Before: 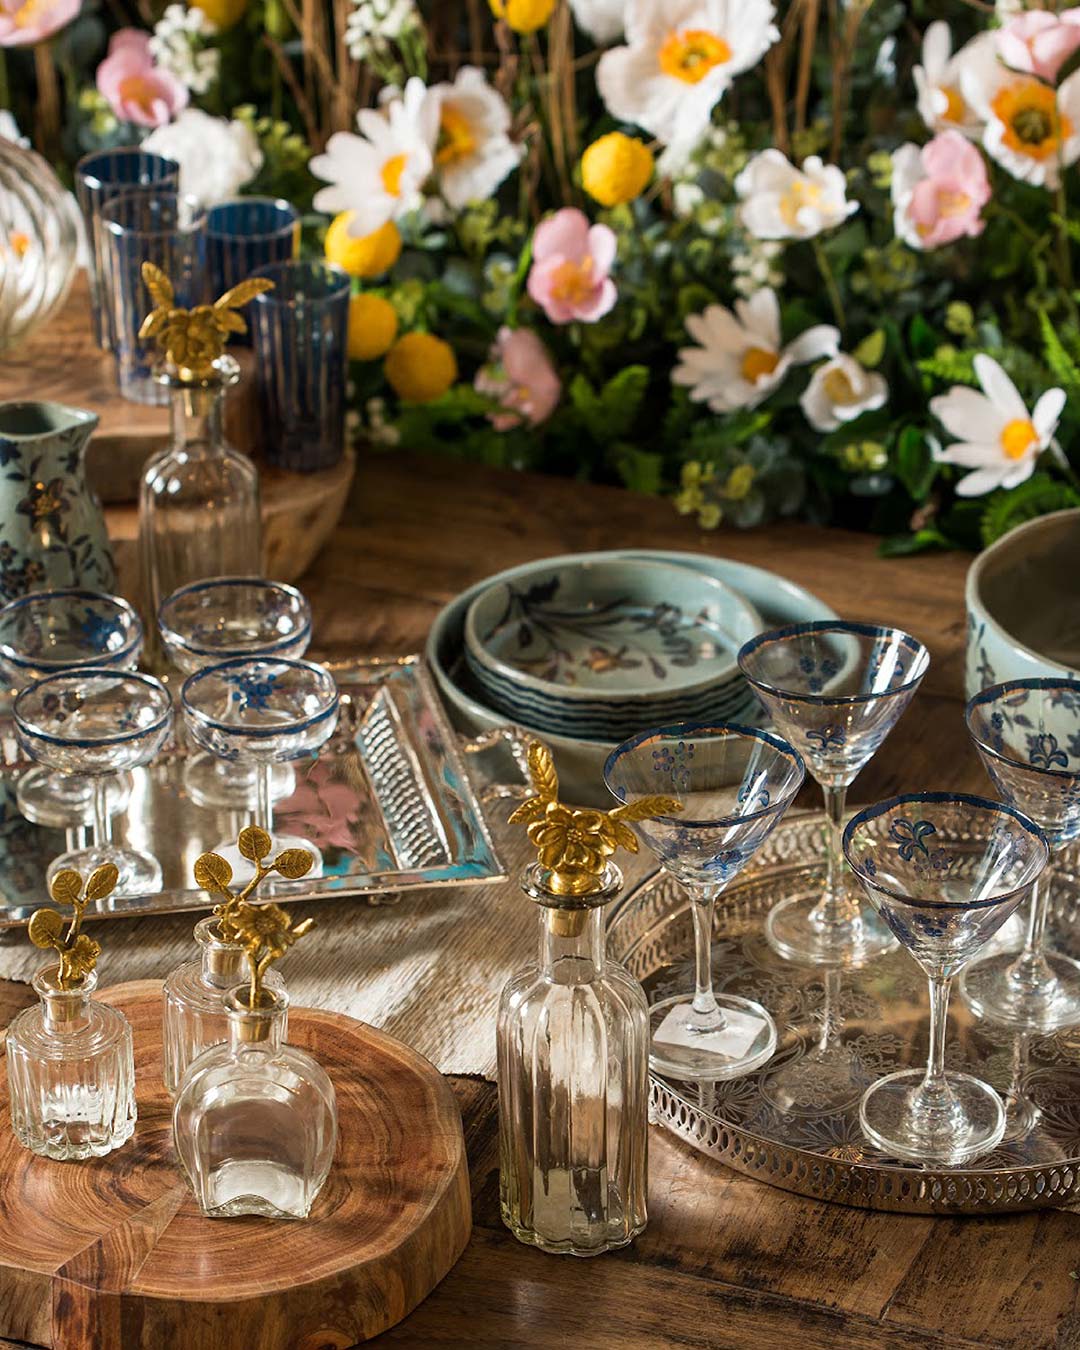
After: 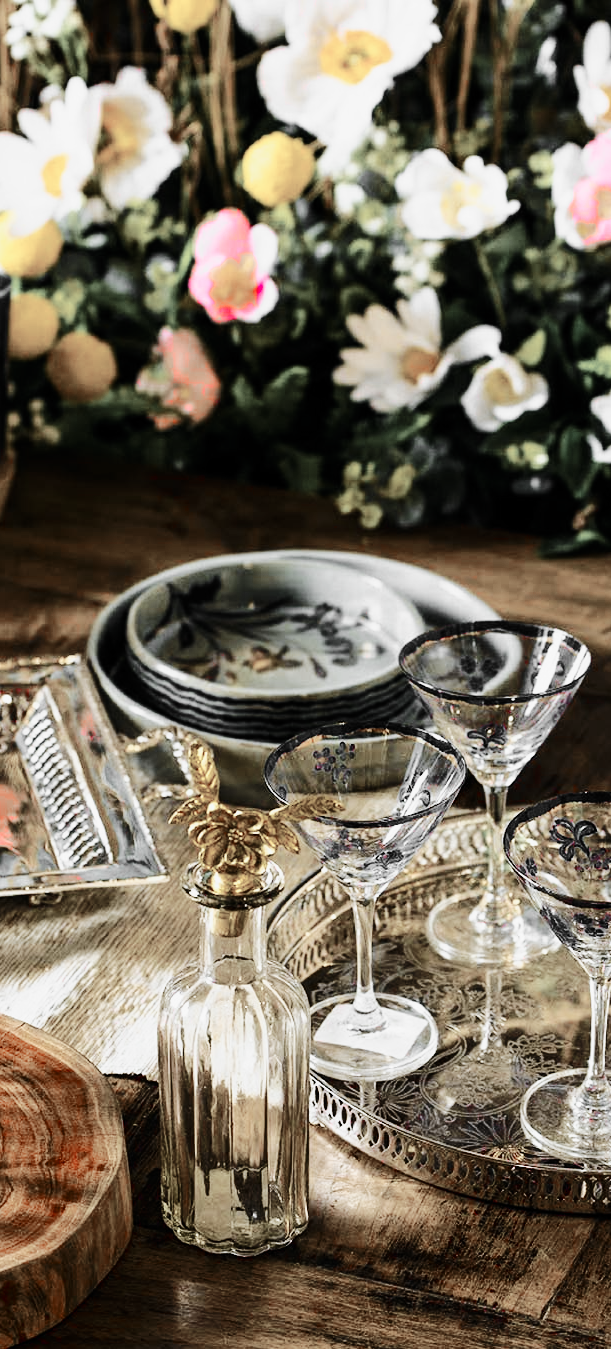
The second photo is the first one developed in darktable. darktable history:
white balance: red 0.967, blue 1.049
crop: left 31.458%, top 0%, right 11.876%
color balance rgb: perceptual saturation grading › global saturation 20%, global vibrance 20%
color zones: curves: ch1 [(0, 0.831) (0.08, 0.771) (0.157, 0.268) (0.241, 0.207) (0.562, -0.005) (0.714, -0.013) (0.876, 0.01) (1, 0.831)]
base curve: curves: ch0 [(0, 0) (0.036, 0.025) (0.121, 0.166) (0.206, 0.329) (0.605, 0.79) (1, 1)], preserve colors none
tone curve: curves: ch0 [(0, 0) (0.035, 0.017) (0.131, 0.108) (0.279, 0.279) (0.476, 0.554) (0.617, 0.693) (0.704, 0.77) (0.801, 0.854) (0.895, 0.927) (1, 0.976)]; ch1 [(0, 0) (0.318, 0.278) (0.444, 0.427) (0.493, 0.488) (0.508, 0.502) (0.534, 0.526) (0.562, 0.555) (0.645, 0.648) (0.746, 0.764) (1, 1)]; ch2 [(0, 0) (0.316, 0.292) (0.381, 0.37) (0.423, 0.448) (0.476, 0.482) (0.502, 0.495) (0.522, 0.518) (0.533, 0.532) (0.593, 0.622) (0.634, 0.663) (0.7, 0.7) (0.861, 0.808) (1, 0.951)], color space Lab, independent channels, preserve colors none
